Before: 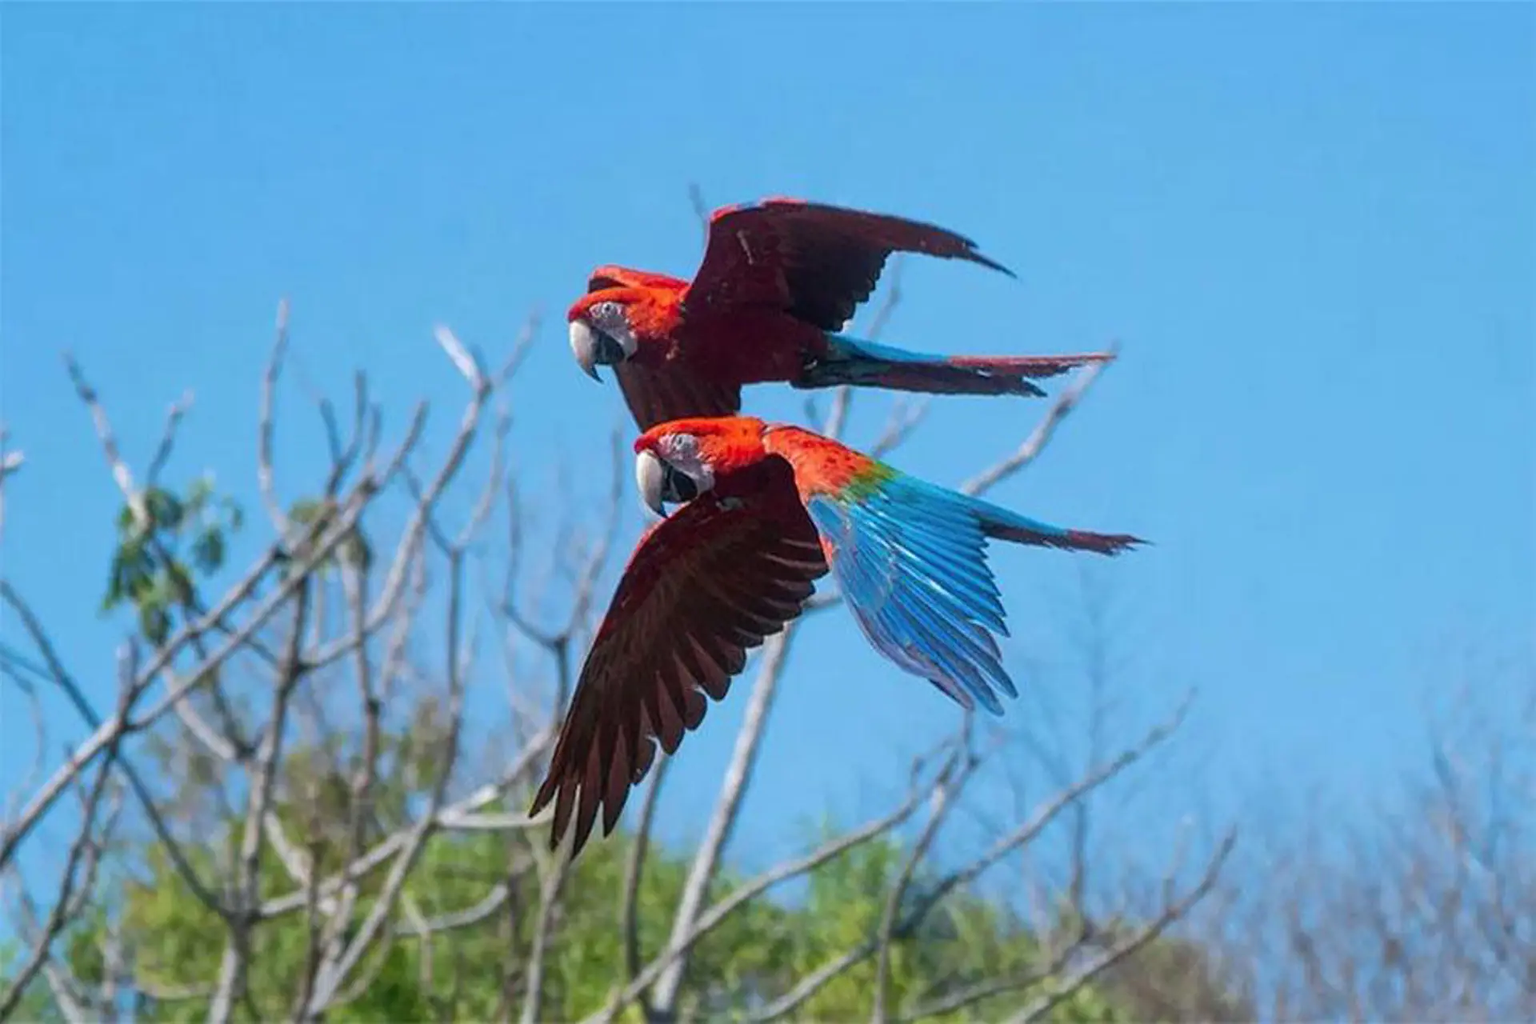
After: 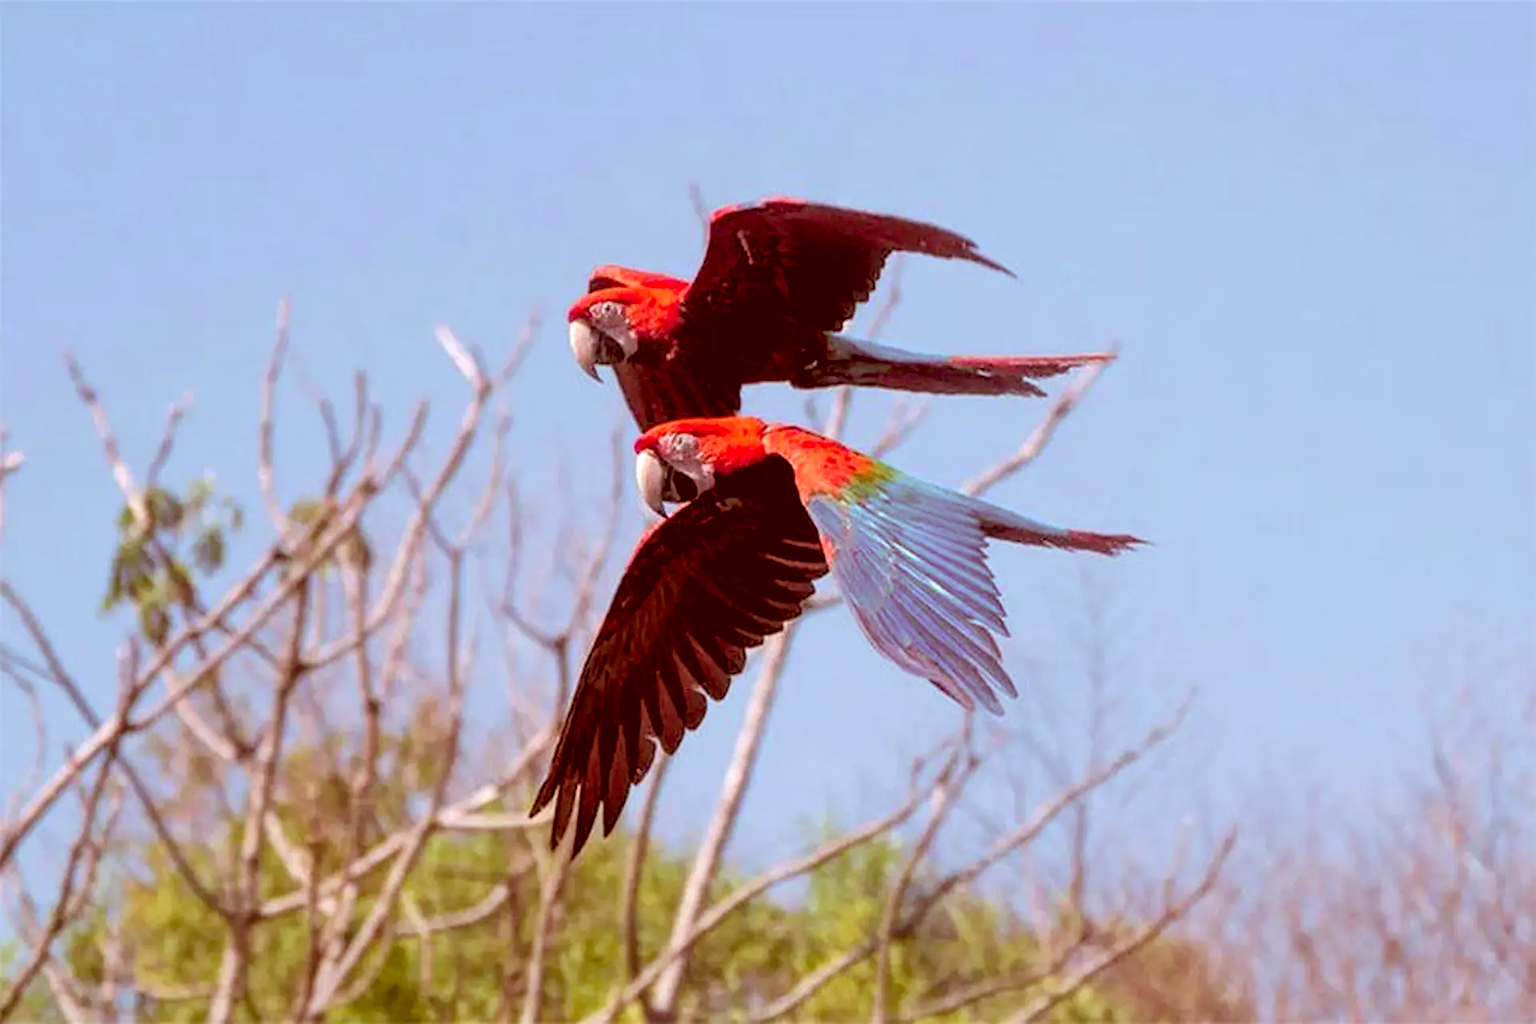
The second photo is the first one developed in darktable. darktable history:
rgb levels: levels [[0.01, 0.419, 0.839], [0, 0.5, 1], [0, 0.5, 1]]
color correction: highlights a* 9.03, highlights b* 8.71, shadows a* 40, shadows b* 40, saturation 0.8
contrast brightness saturation: brightness 0.09, saturation 0.19
